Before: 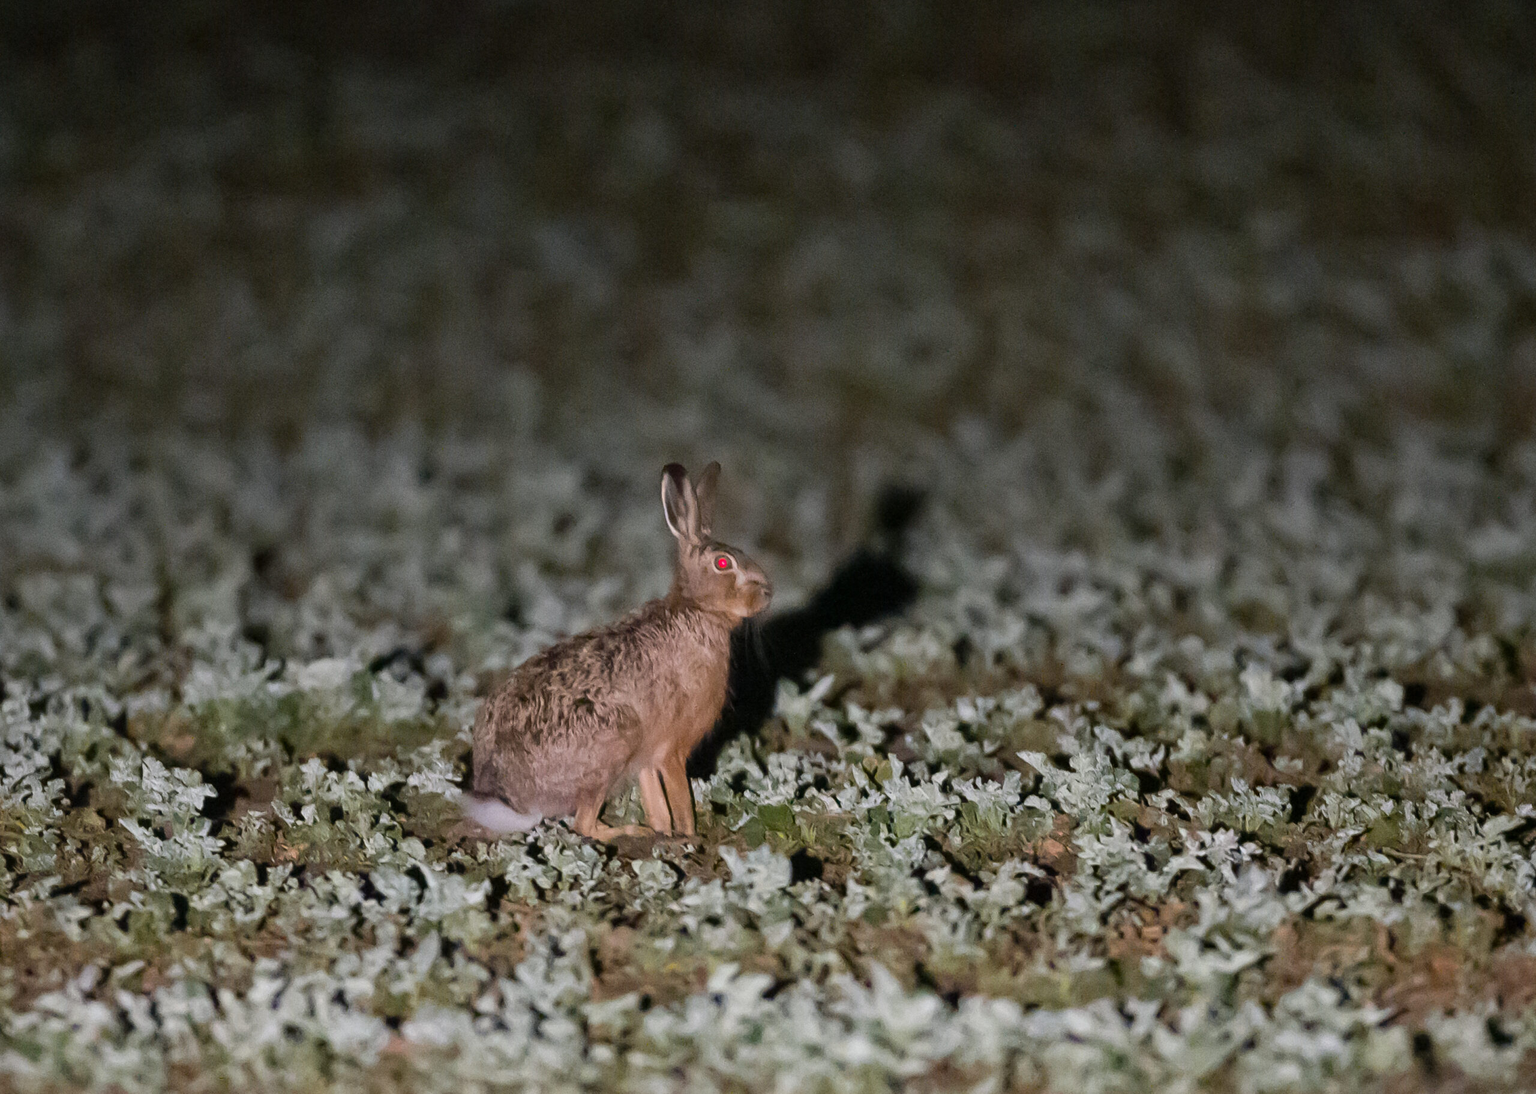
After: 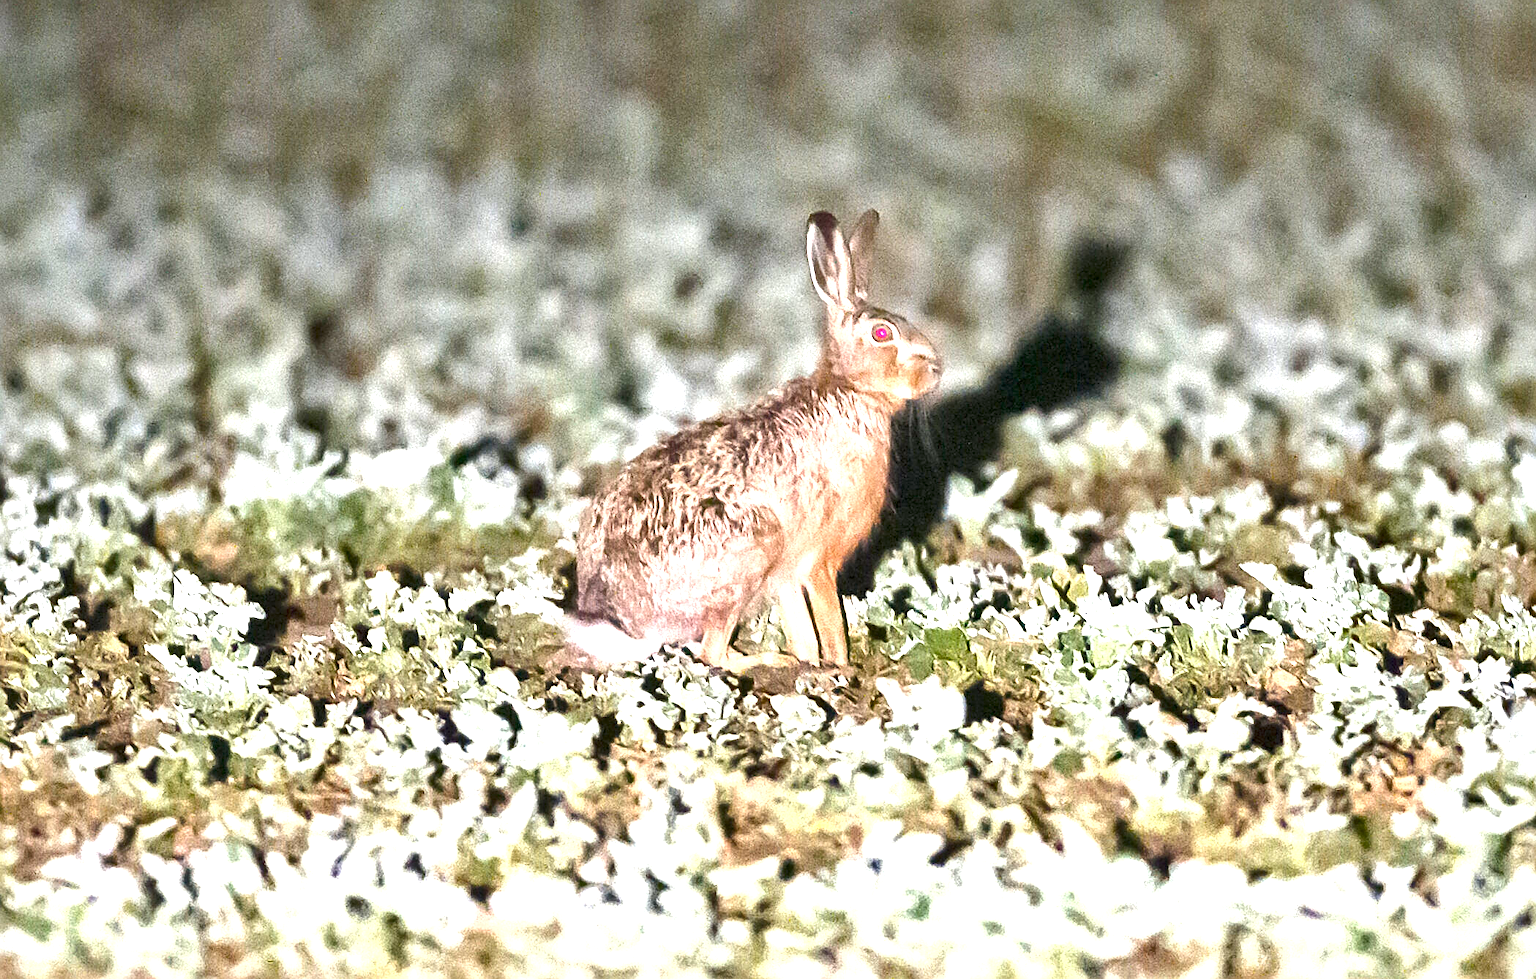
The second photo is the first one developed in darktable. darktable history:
crop: top 26.525%, right 17.977%
local contrast: mode bilateral grid, contrast 24, coarseness 50, detail 122%, midtone range 0.2
exposure: black level correction 0, exposure 1.919 EV, compensate highlight preservation false
tone equalizer: edges refinement/feathering 500, mask exposure compensation -1.57 EV, preserve details guided filter
shadows and highlights: radius 125.06, shadows 30.49, highlights -31.22, low approximation 0.01, soften with gaussian
sharpen: on, module defaults
levels: levels [0, 0.435, 0.917]
